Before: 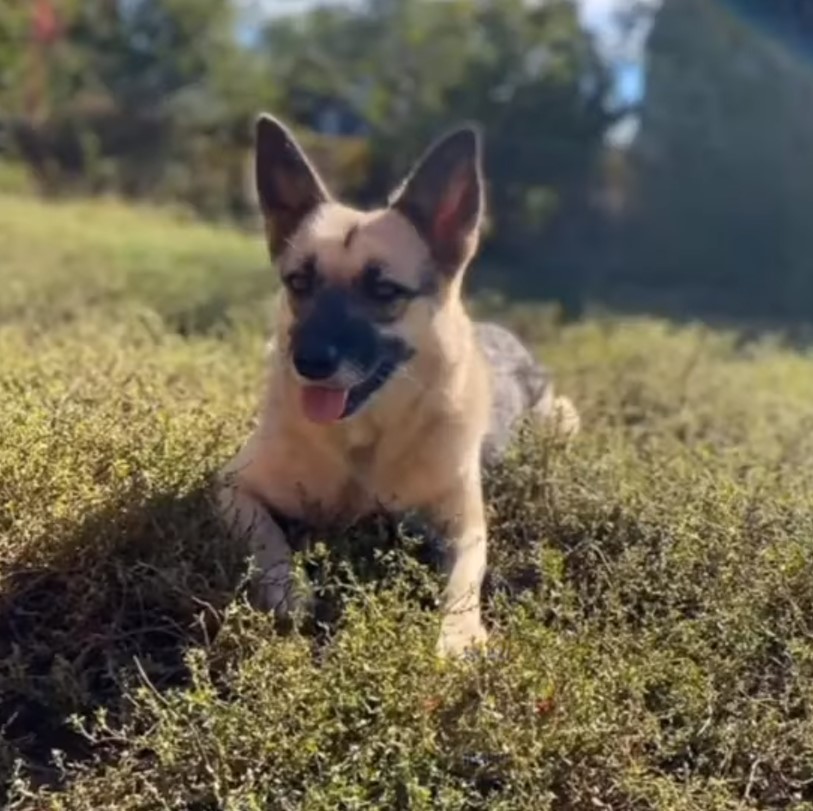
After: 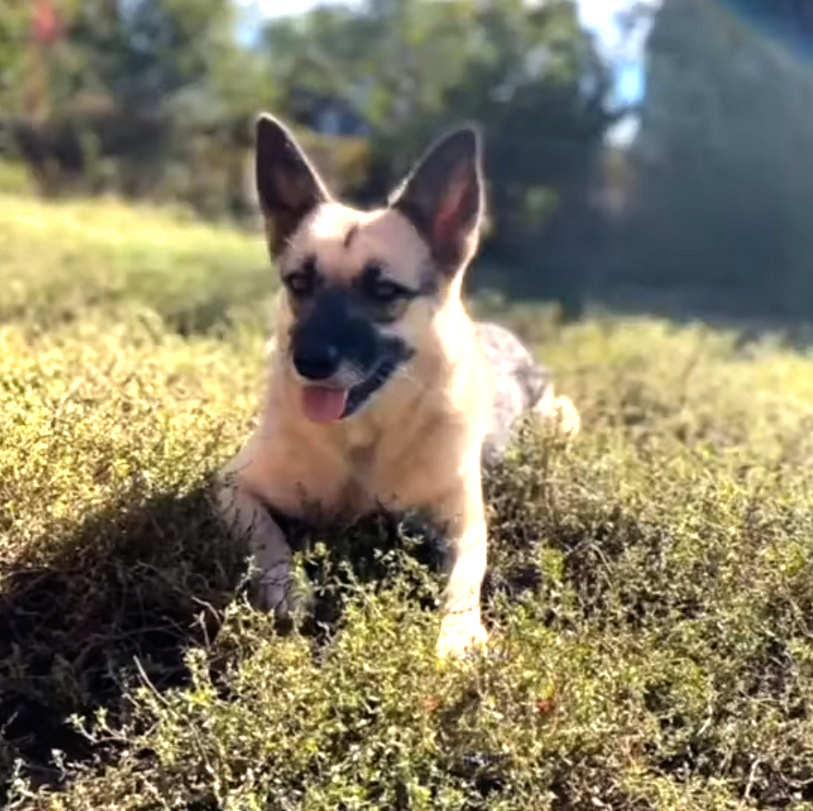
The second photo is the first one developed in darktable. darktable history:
tone equalizer: -8 EV -1.11 EV, -7 EV -1.03 EV, -6 EV -0.882 EV, -5 EV -0.556 EV, -3 EV 0.585 EV, -2 EV 0.884 EV, -1 EV 1.01 EV, +0 EV 1.07 EV
shadows and highlights: radius 108.87, shadows 23.78, highlights -58.86, low approximation 0.01, soften with gaussian
